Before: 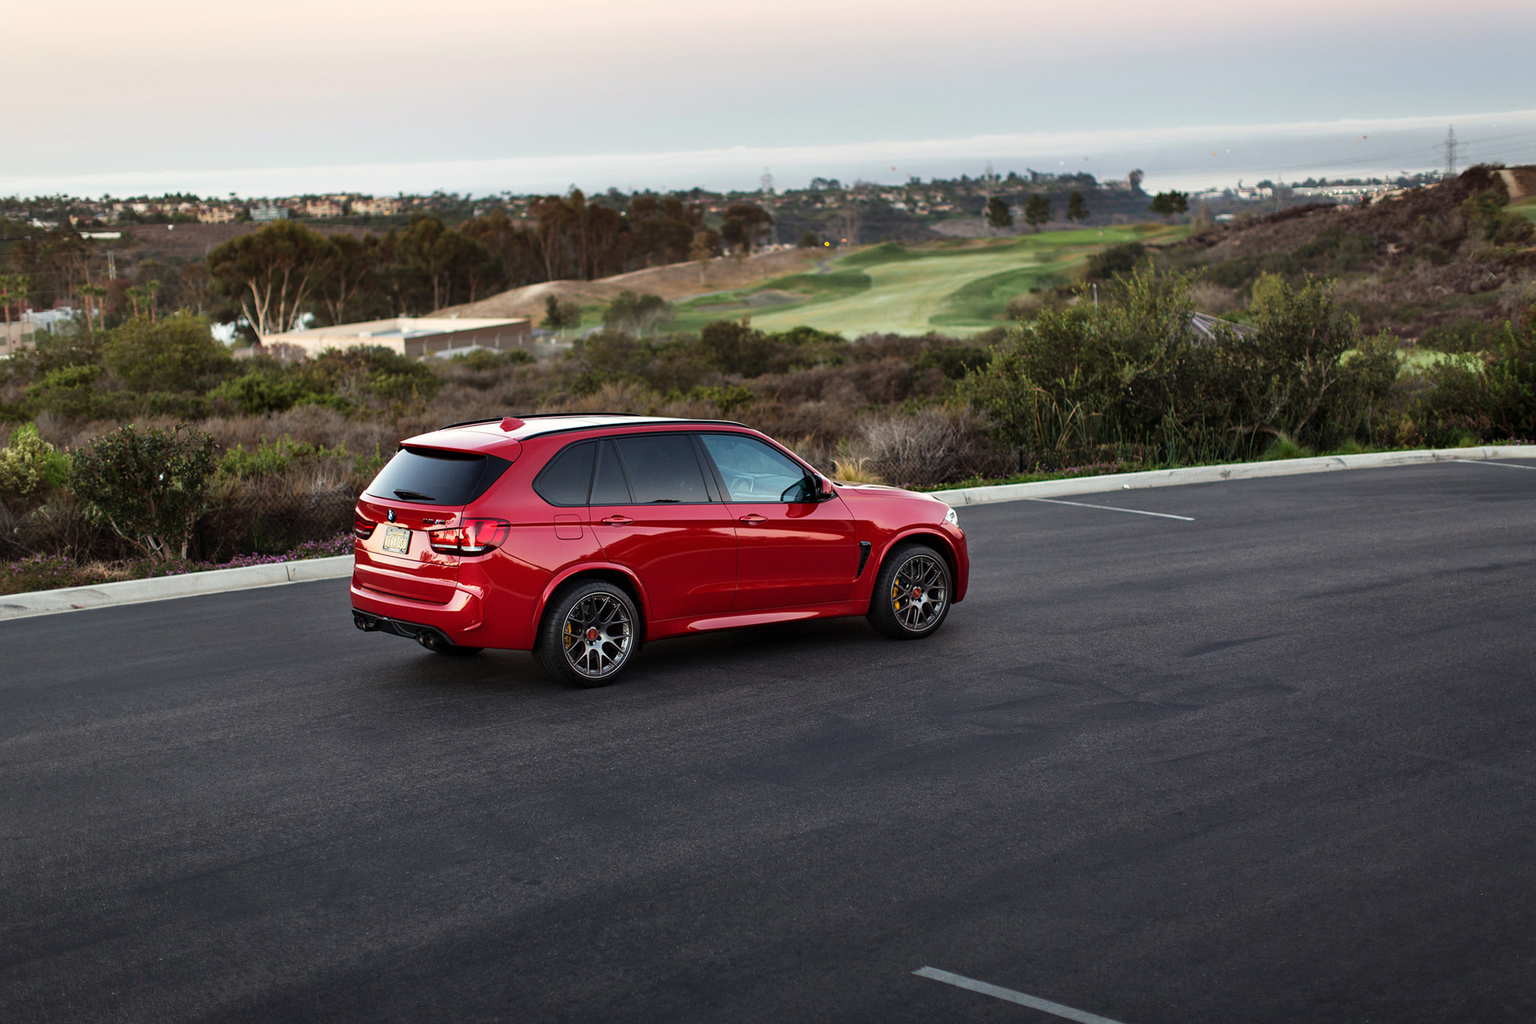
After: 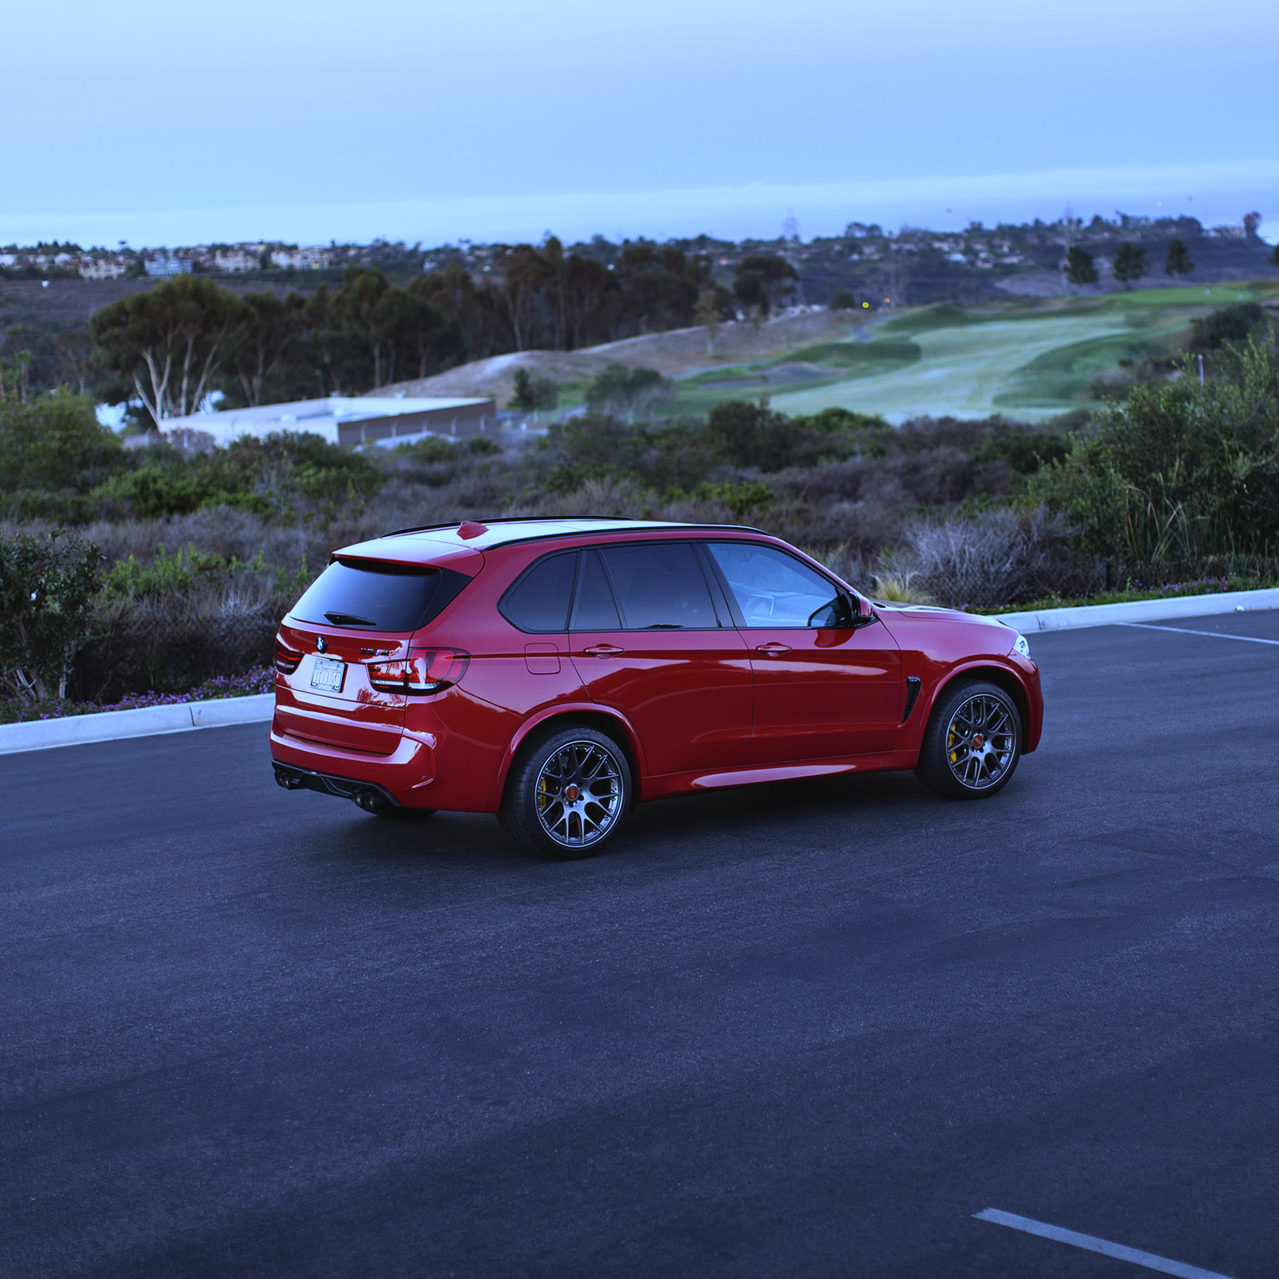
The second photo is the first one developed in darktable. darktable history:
contrast brightness saturation: contrast -0.08, brightness -0.04, saturation -0.11
crop and rotate: left 8.786%, right 24.548%
white balance: red 0.766, blue 1.537
